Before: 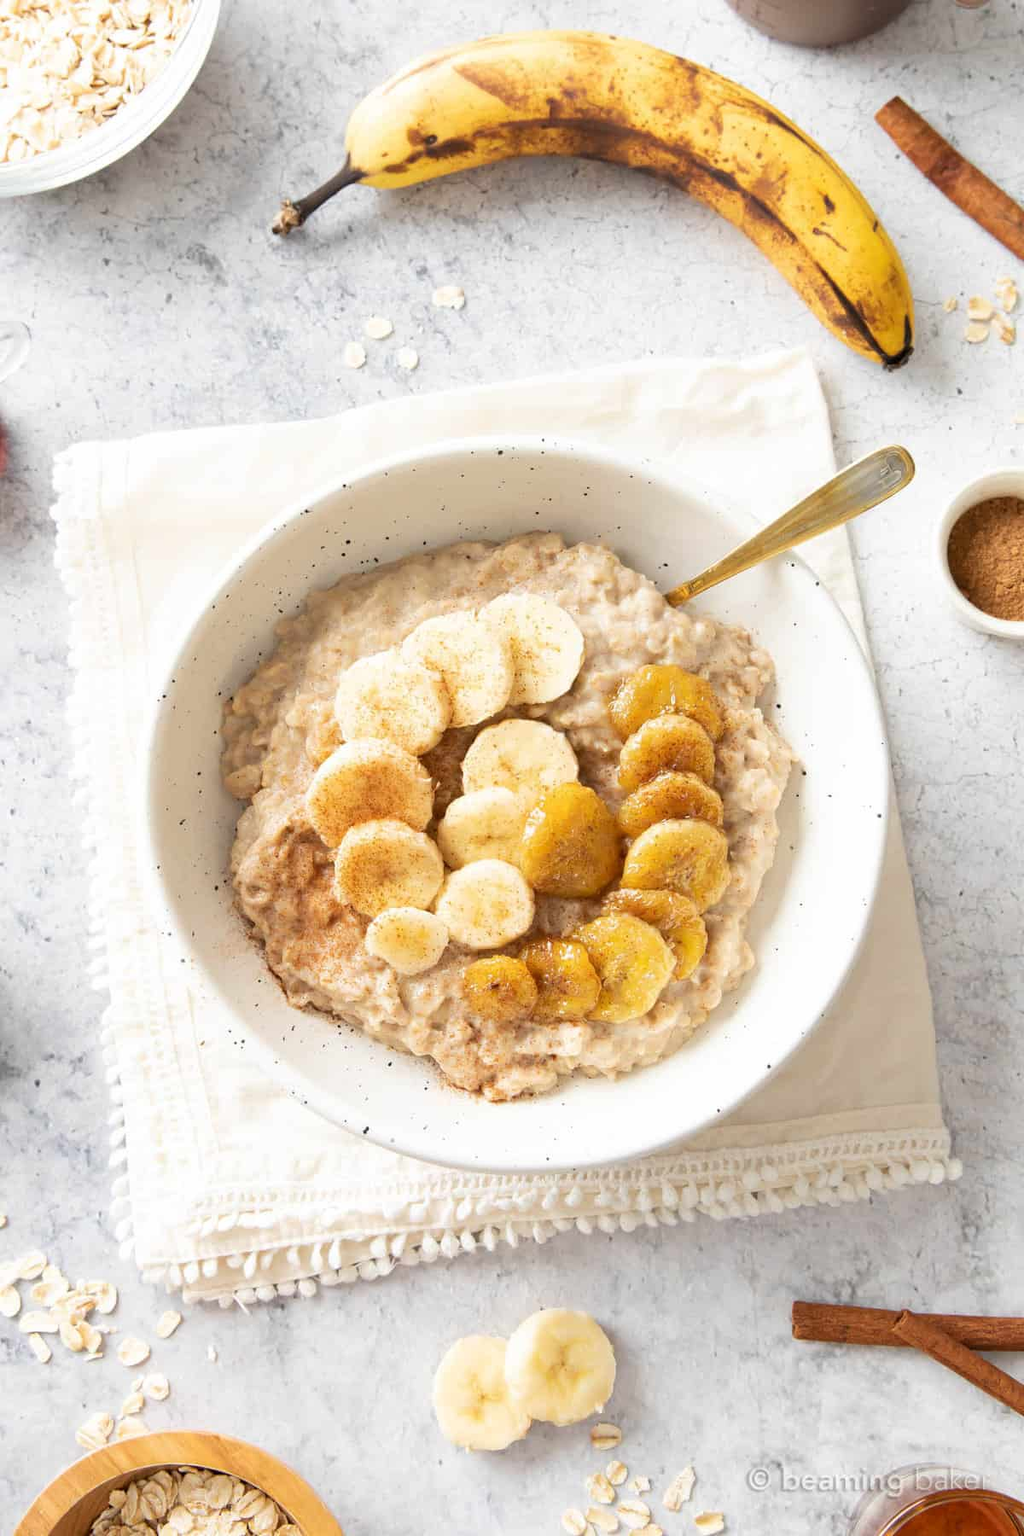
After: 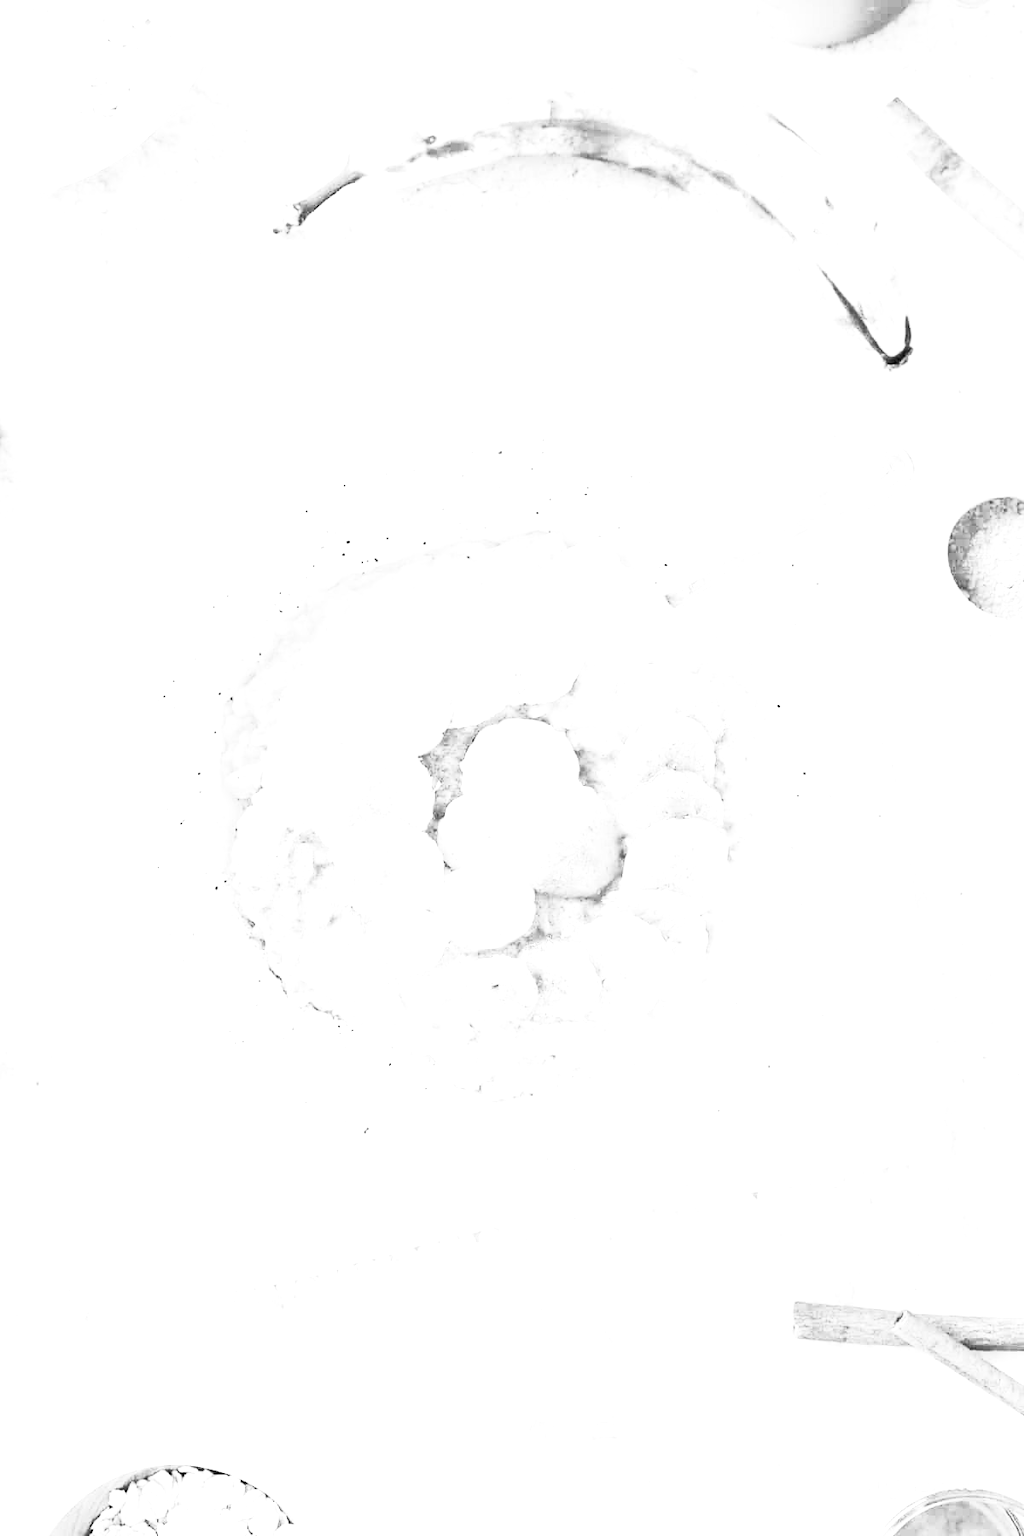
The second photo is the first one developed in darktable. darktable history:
contrast brightness saturation: contrast 0.53, brightness 0.47, saturation -1
exposure: exposure 2.04 EV, compensate highlight preservation false
